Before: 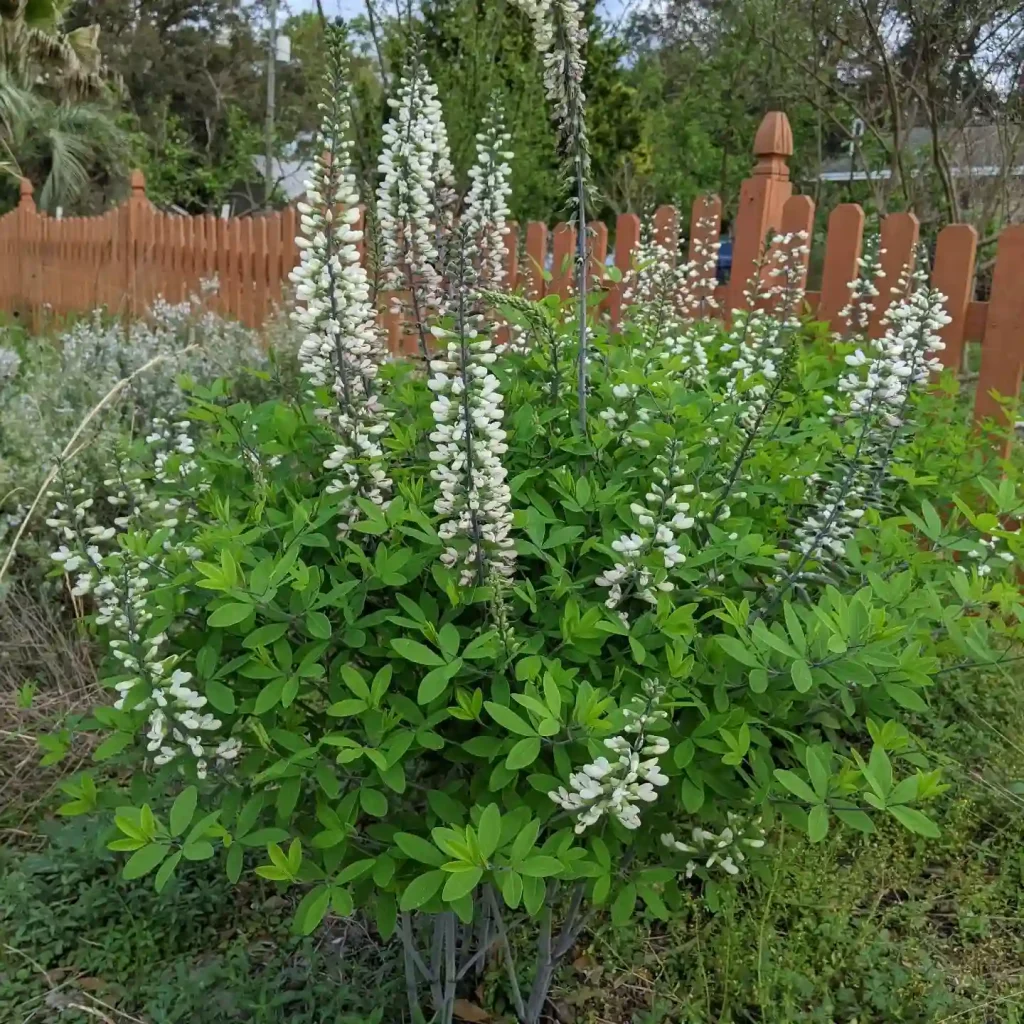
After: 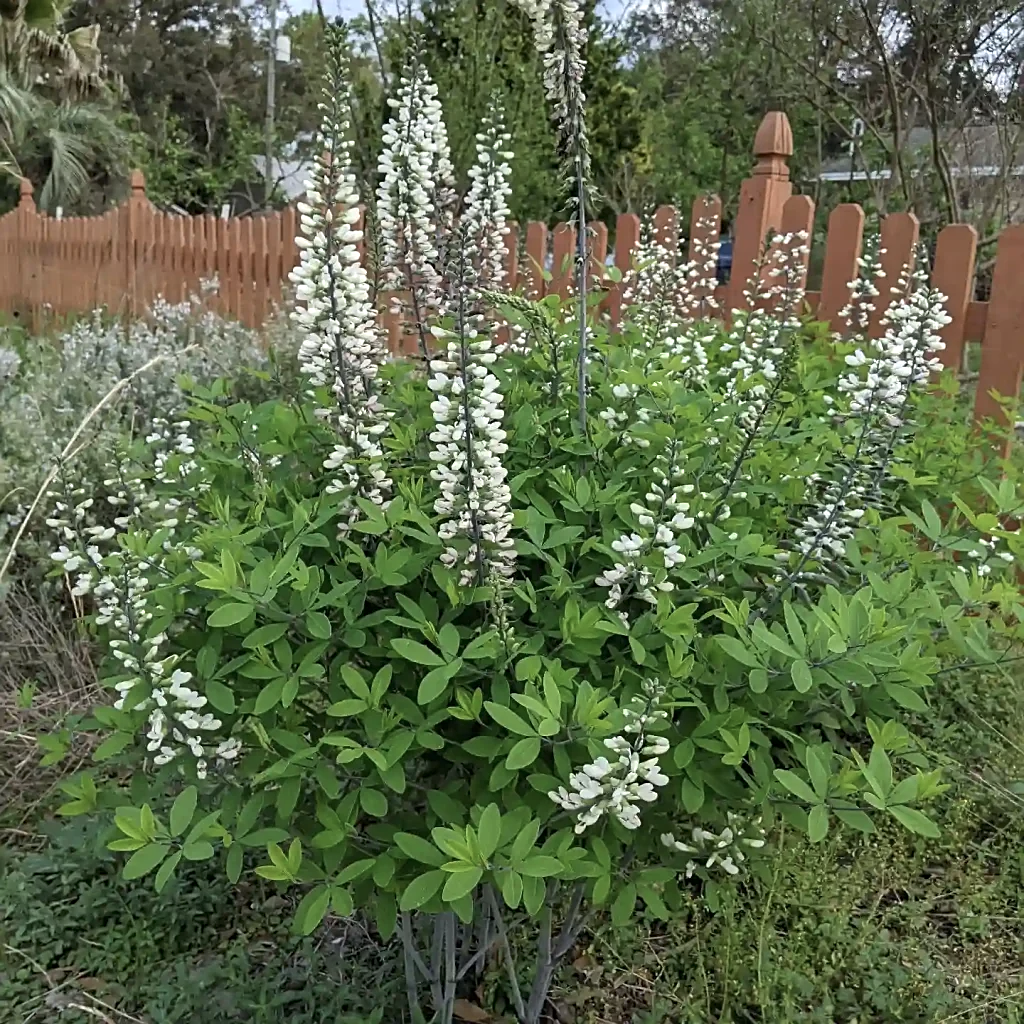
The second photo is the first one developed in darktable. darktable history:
exposure: exposure 0.201 EV, compensate exposure bias true, compensate highlight preservation false
sharpen: on, module defaults
contrast brightness saturation: contrast 0.059, brightness -0.013, saturation -0.242
